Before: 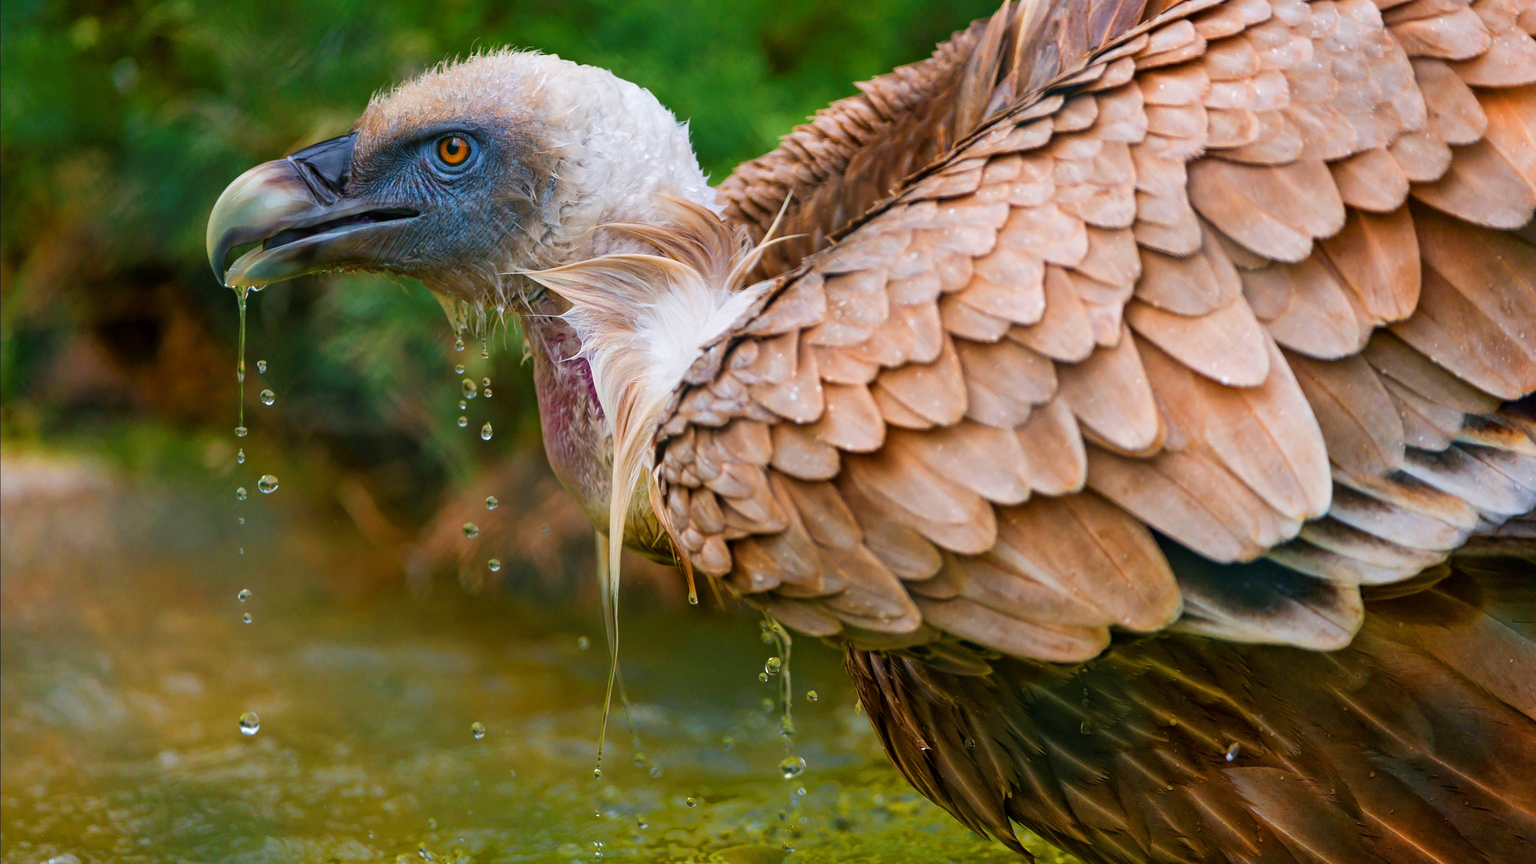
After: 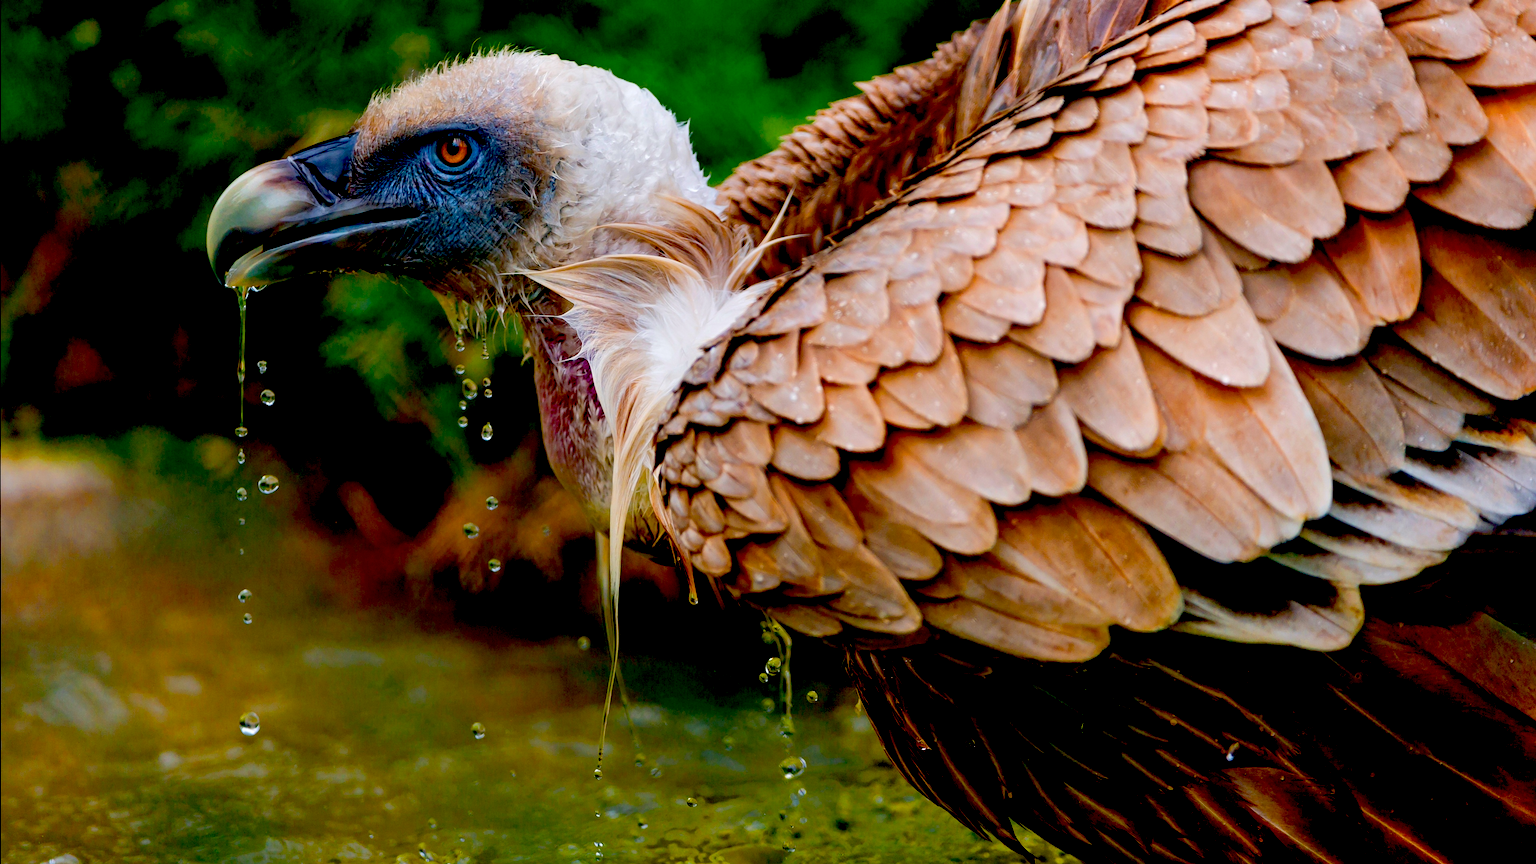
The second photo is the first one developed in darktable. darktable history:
exposure: black level correction 0.058, compensate highlight preservation false
tone equalizer: edges refinement/feathering 500, mask exposure compensation -1.57 EV, preserve details no
